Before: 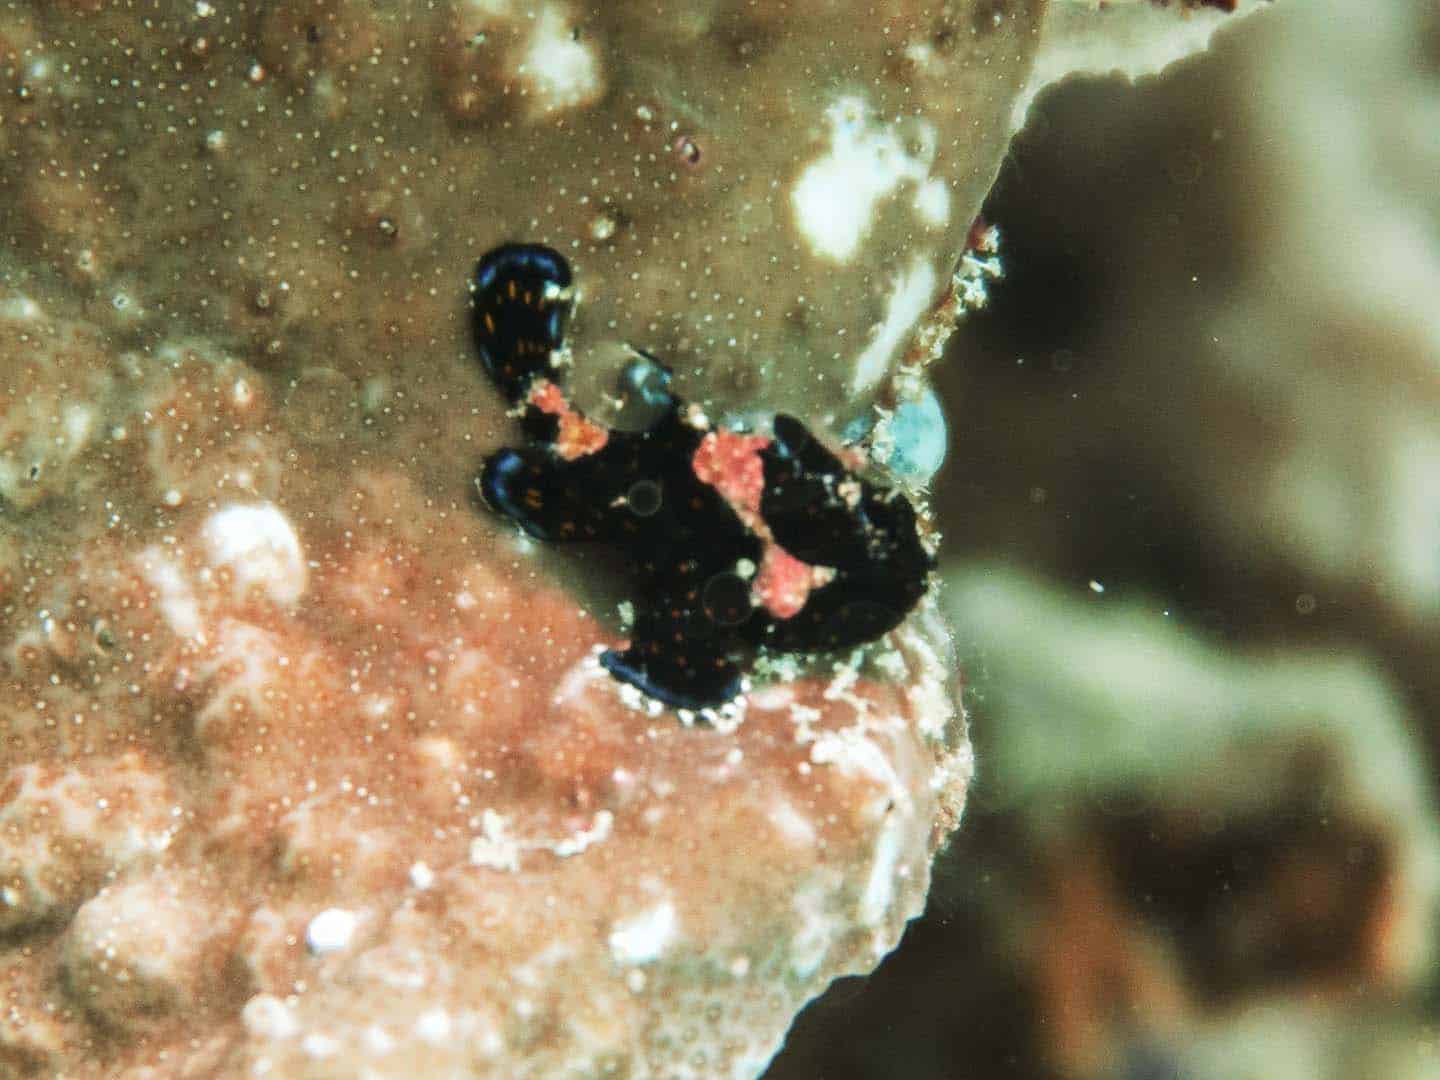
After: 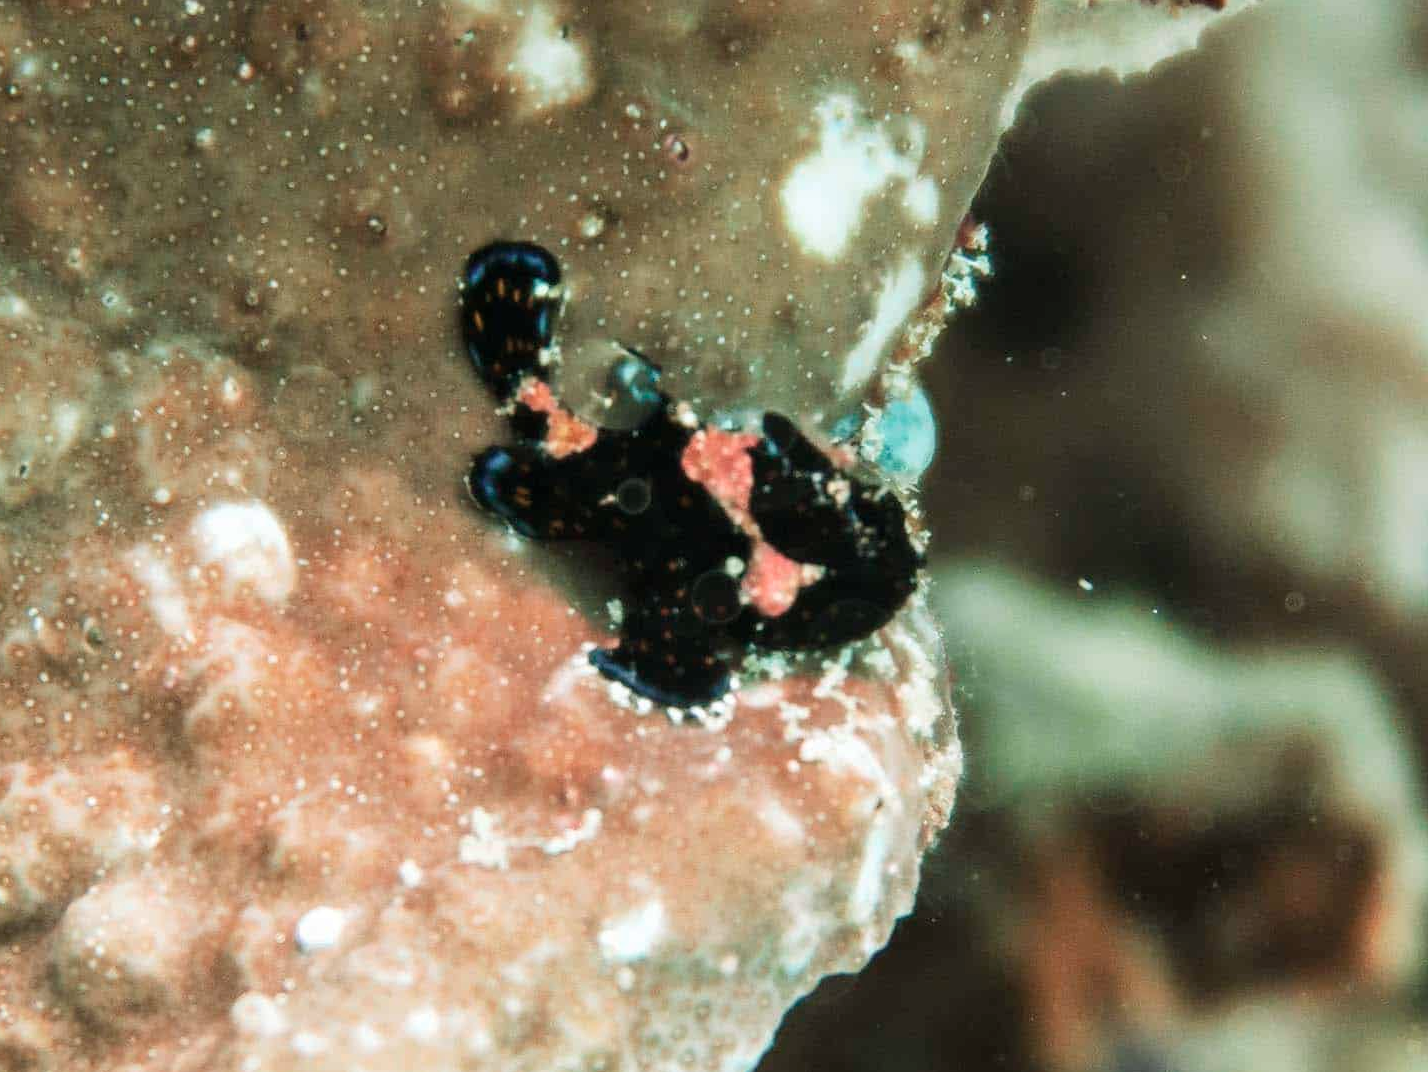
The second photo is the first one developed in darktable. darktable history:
crop and rotate: left 0.81%, top 0.33%, bottom 0.351%
color correction: highlights b* -0.054, saturation 0.774
